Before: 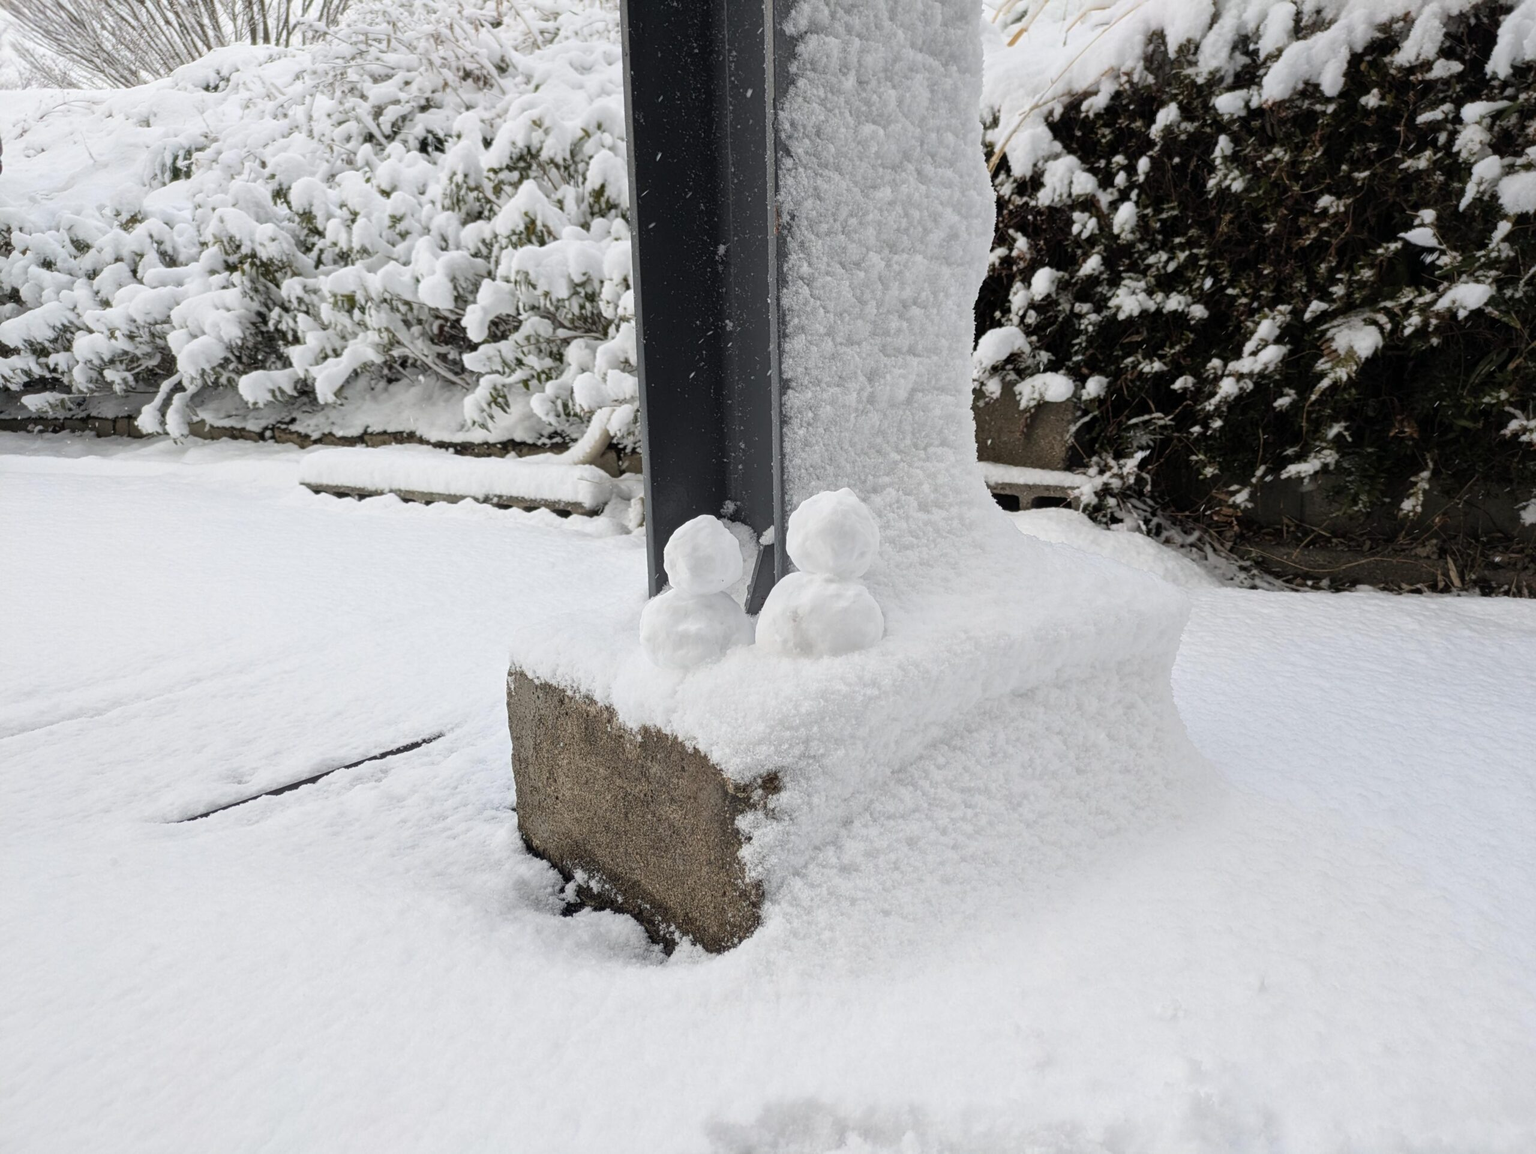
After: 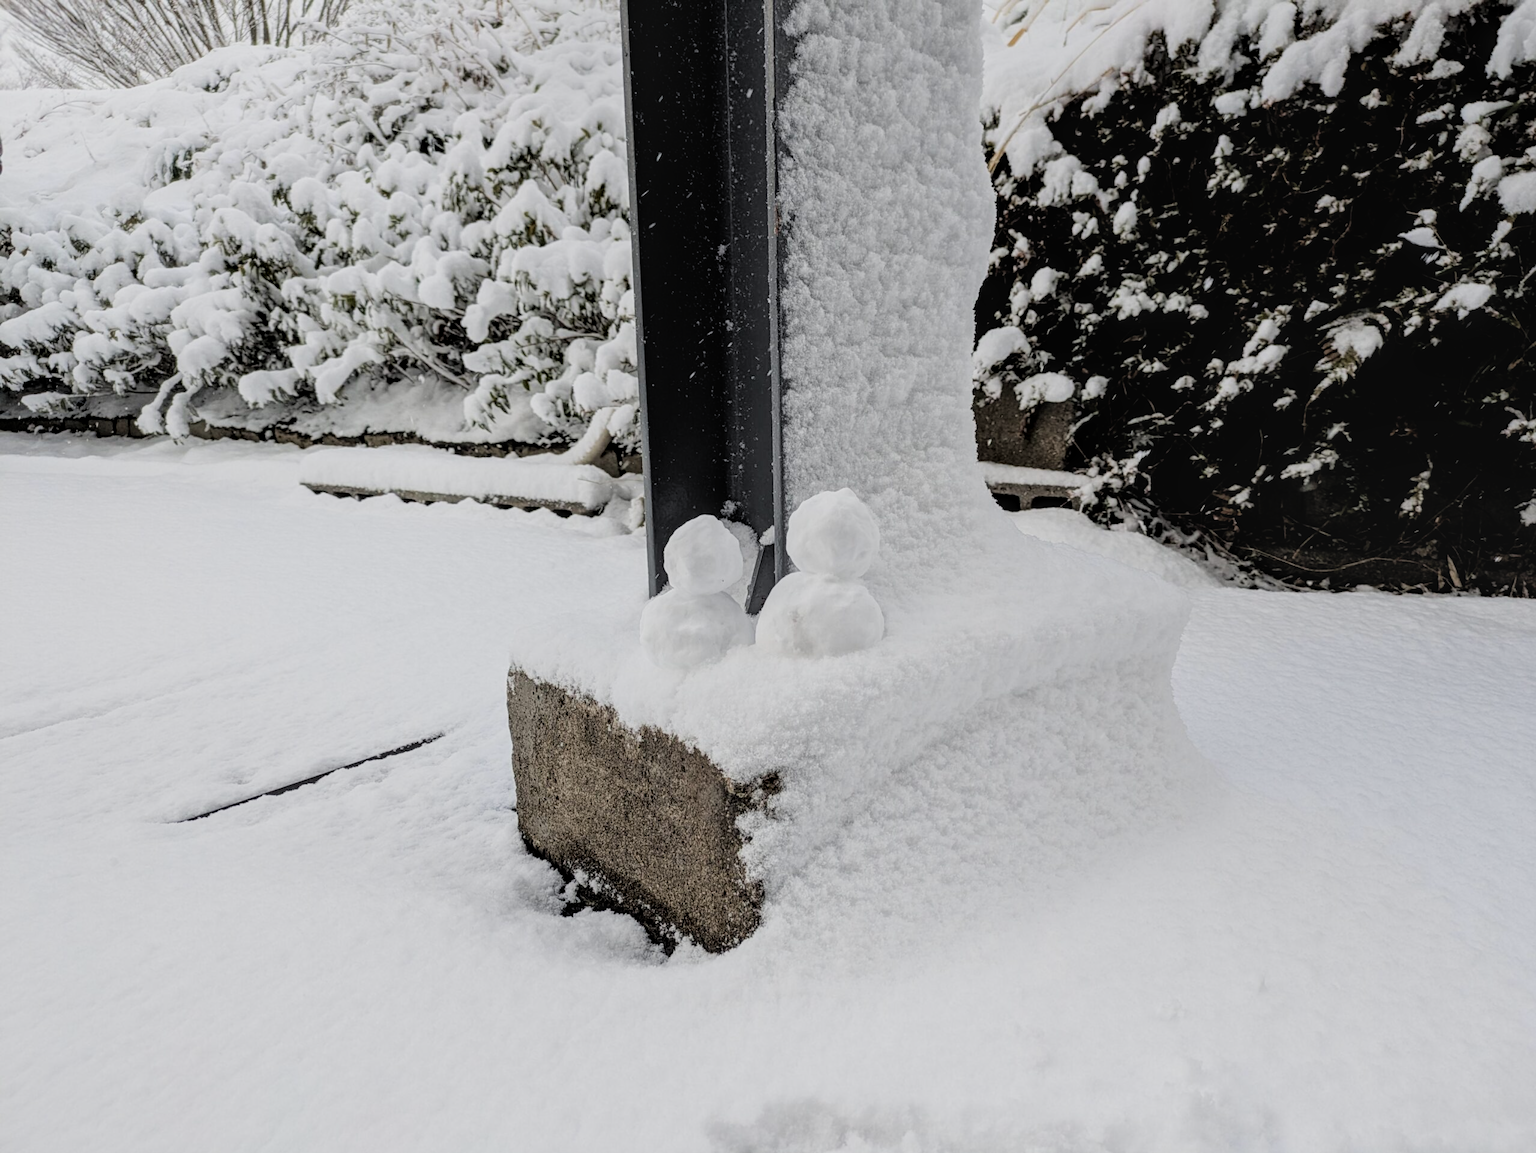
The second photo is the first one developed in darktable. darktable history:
filmic rgb: black relative exposure -5.02 EV, white relative exposure 3.97 EV, hardness 2.89, contrast 1.187, highlights saturation mix -30.19%
local contrast: on, module defaults
